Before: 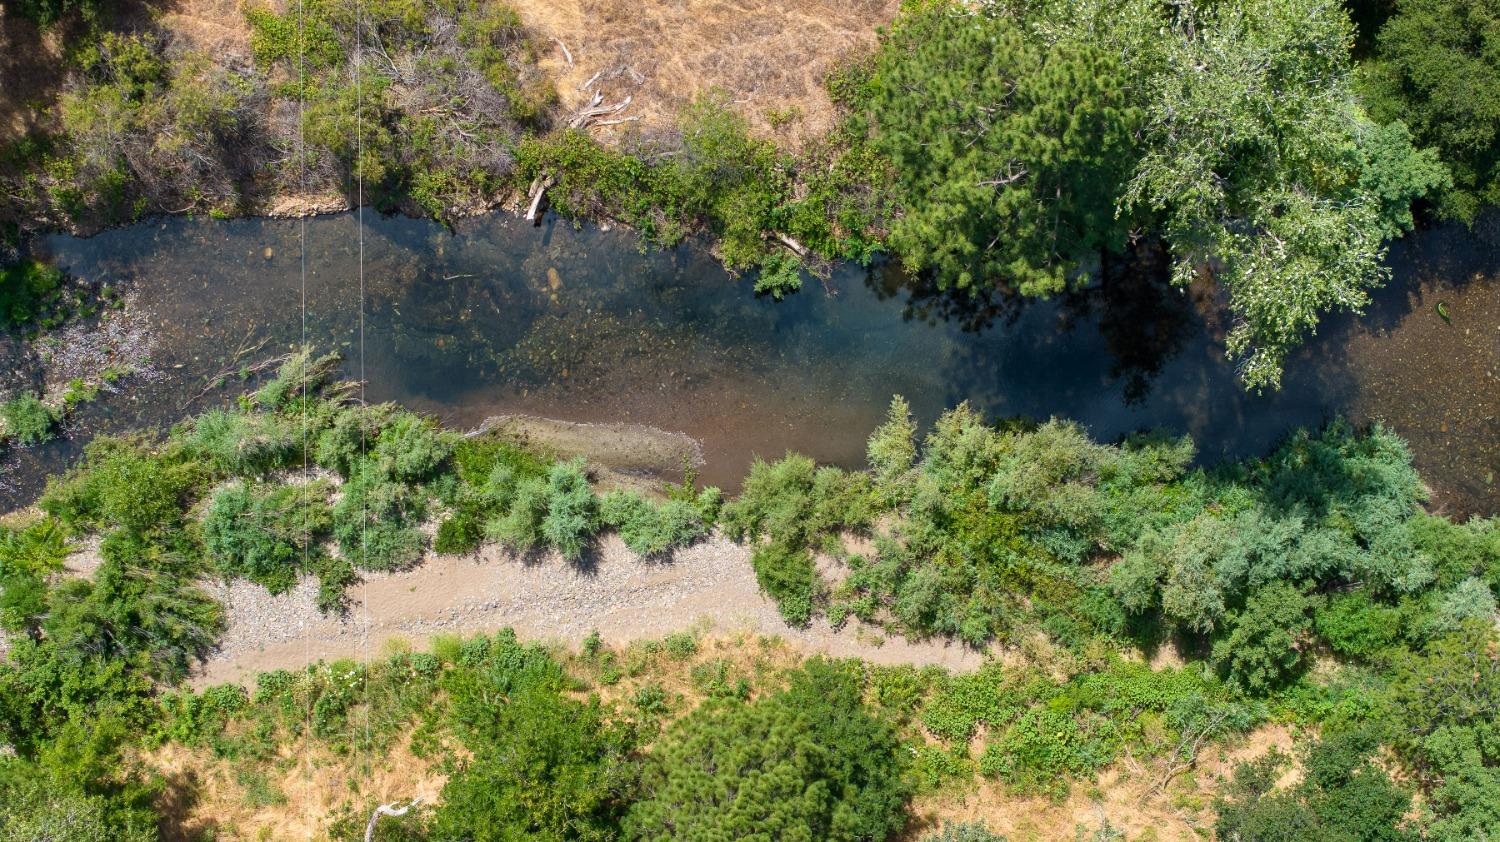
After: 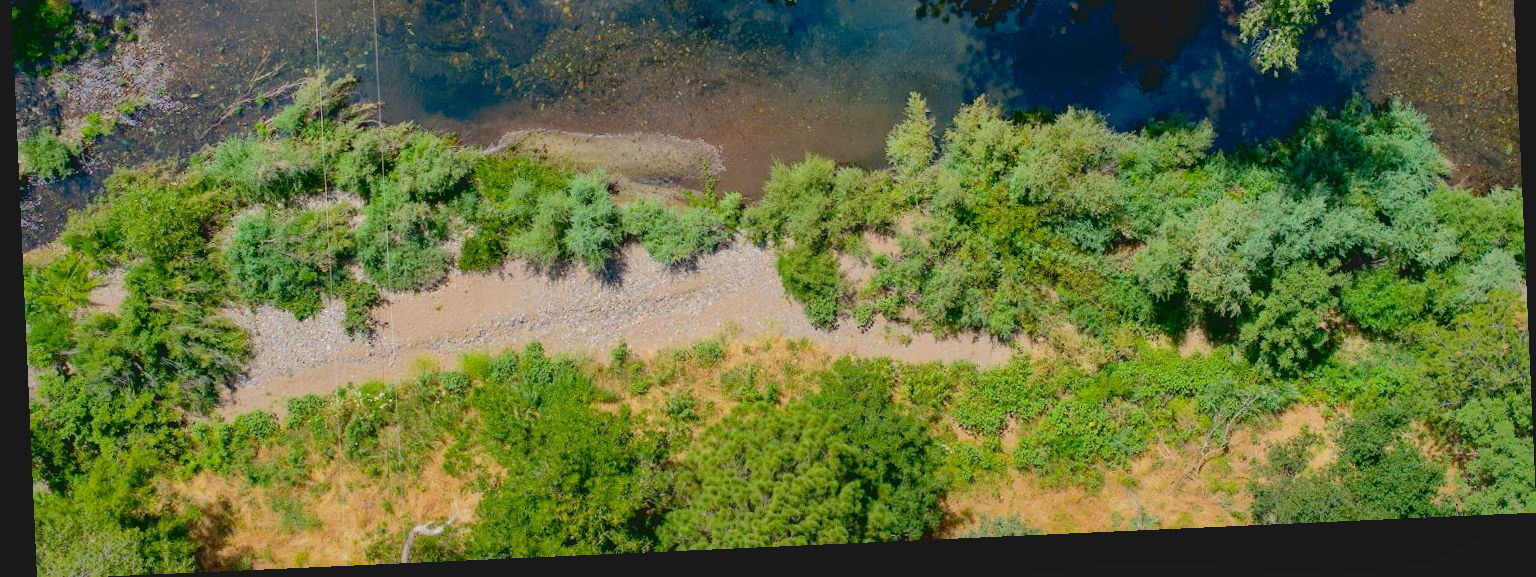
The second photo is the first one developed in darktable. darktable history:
rotate and perspective: rotation -2.56°, automatic cropping off
crop and rotate: top 36.435%
shadows and highlights: shadows 38.43, highlights -74.54
haze removal: compatibility mode true, adaptive false
exposure: black level correction 0.016, exposure -0.009 EV, compensate highlight preservation false
contrast brightness saturation: contrast -0.1, brightness 0.05, saturation 0.08
